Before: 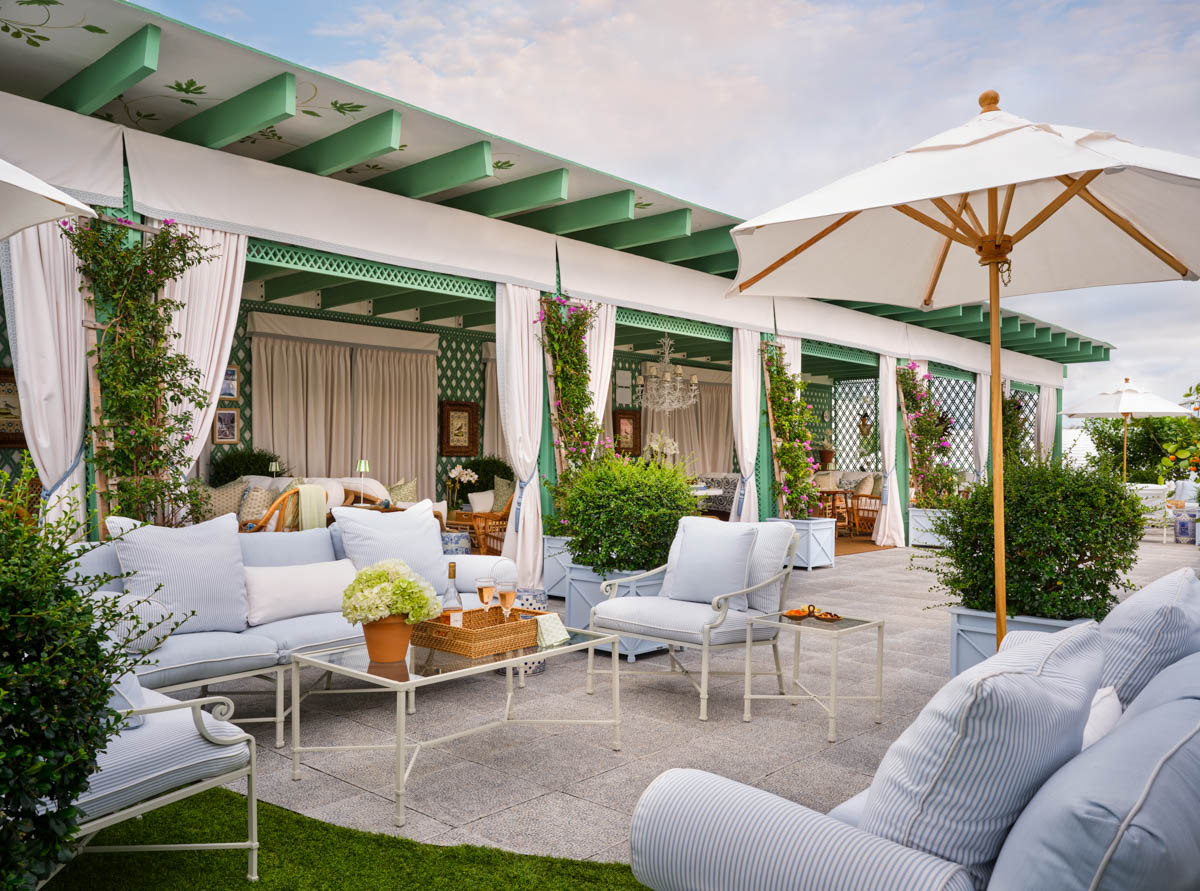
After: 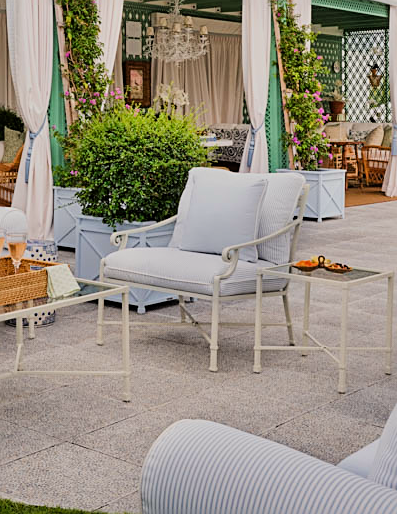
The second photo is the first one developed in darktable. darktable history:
crop: left 40.878%, top 39.176%, right 25.993%, bottom 3.081%
white balance: red 1.009, blue 0.985
sharpen: on, module defaults
filmic rgb: black relative exposure -7.65 EV, white relative exposure 4.56 EV, hardness 3.61, color science v6 (2022)
